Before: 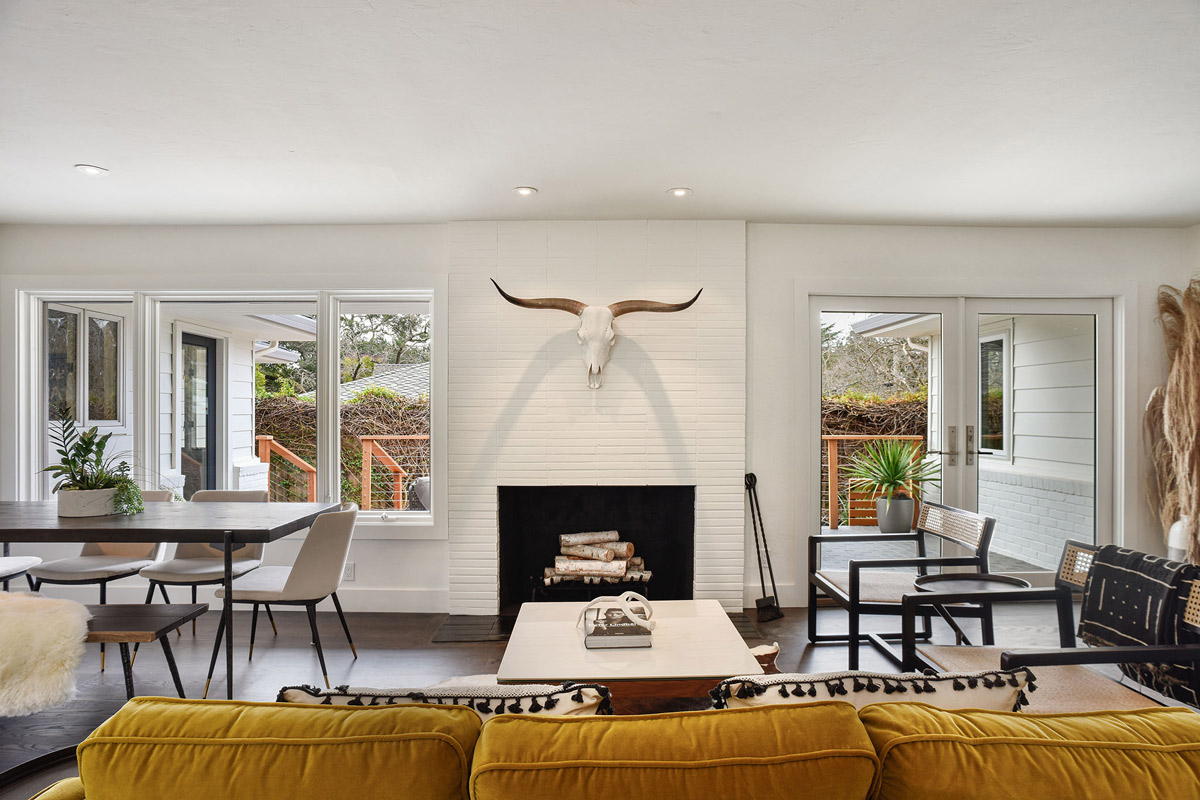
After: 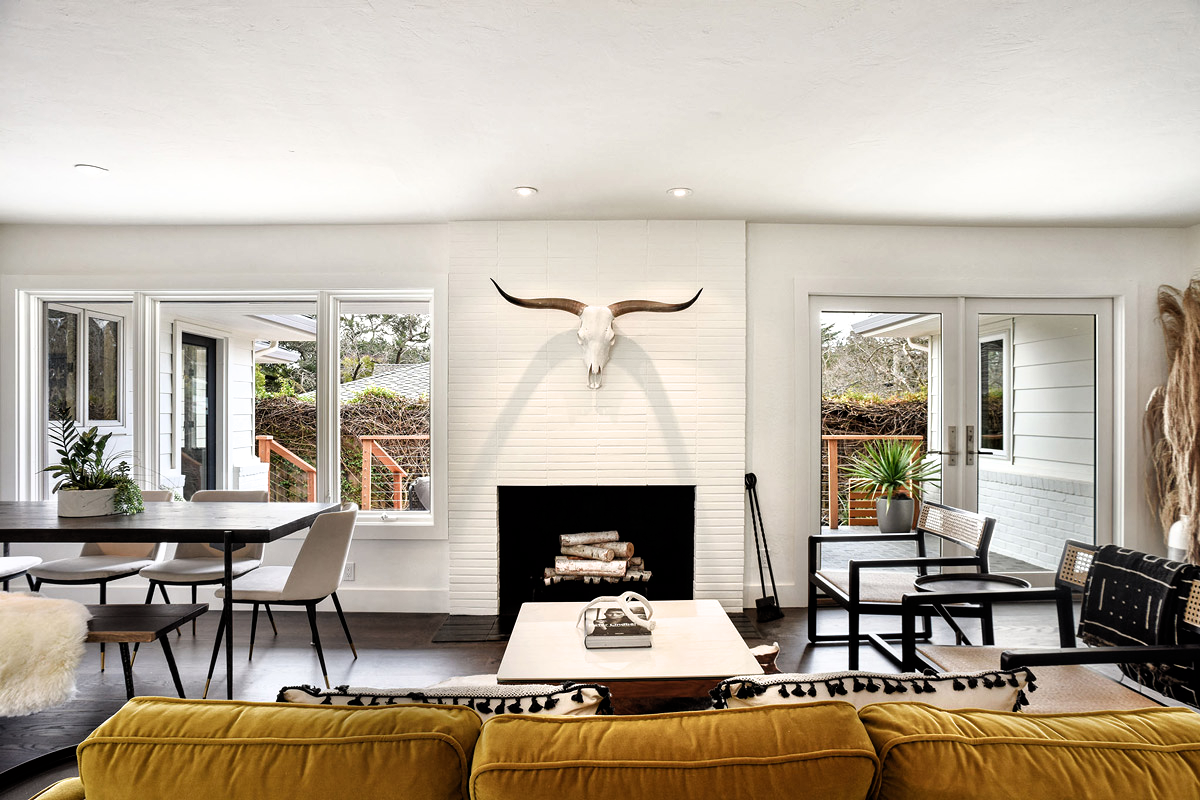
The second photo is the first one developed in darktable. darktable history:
filmic rgb: black relative exposure -8.3 EV, white relative exposure 2.2 EV, threshold 2.98 EV, target white luminance 99.861%, hardness 7.07, latitude 74.5%, contrast 1.314, highlights saturation mix -2.89%, shadows ↔ highlights balance 30.69%, color science v6 (2022), enable highlight reconstruction true
